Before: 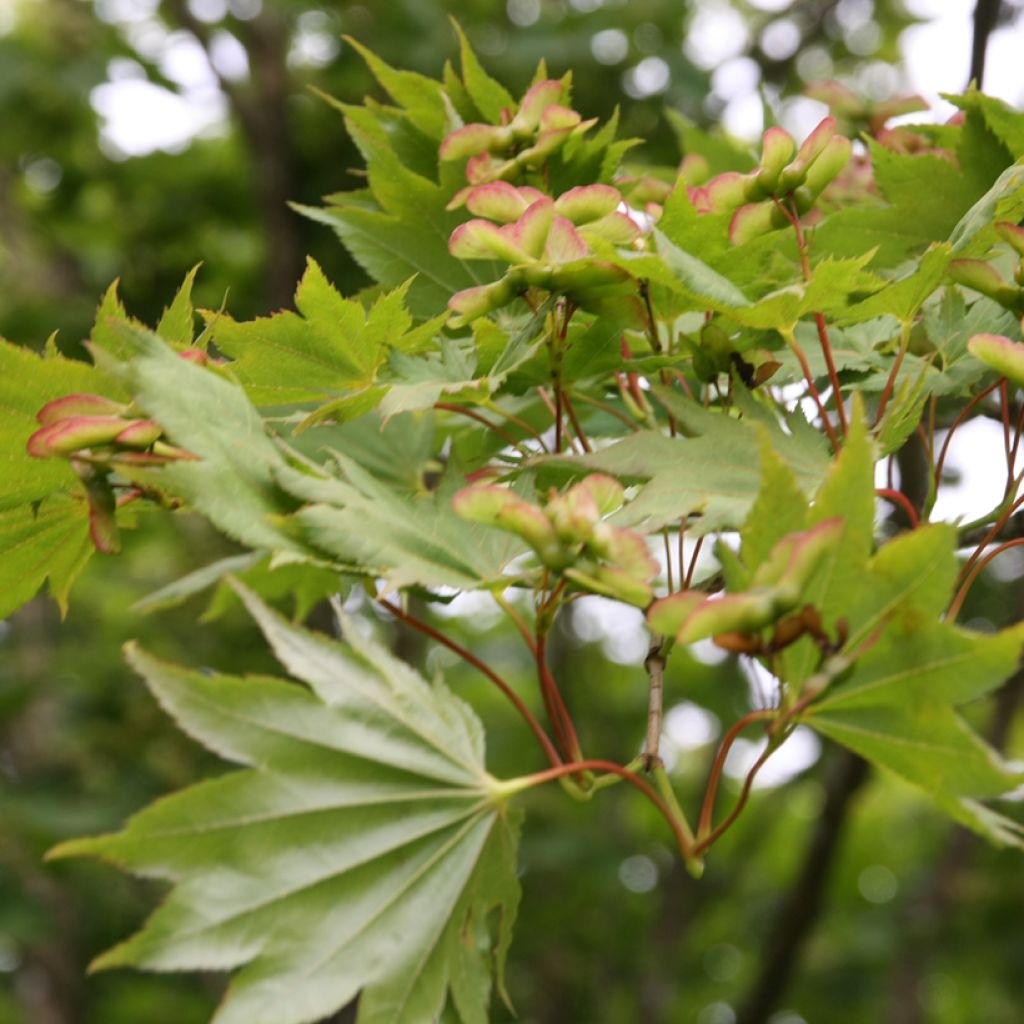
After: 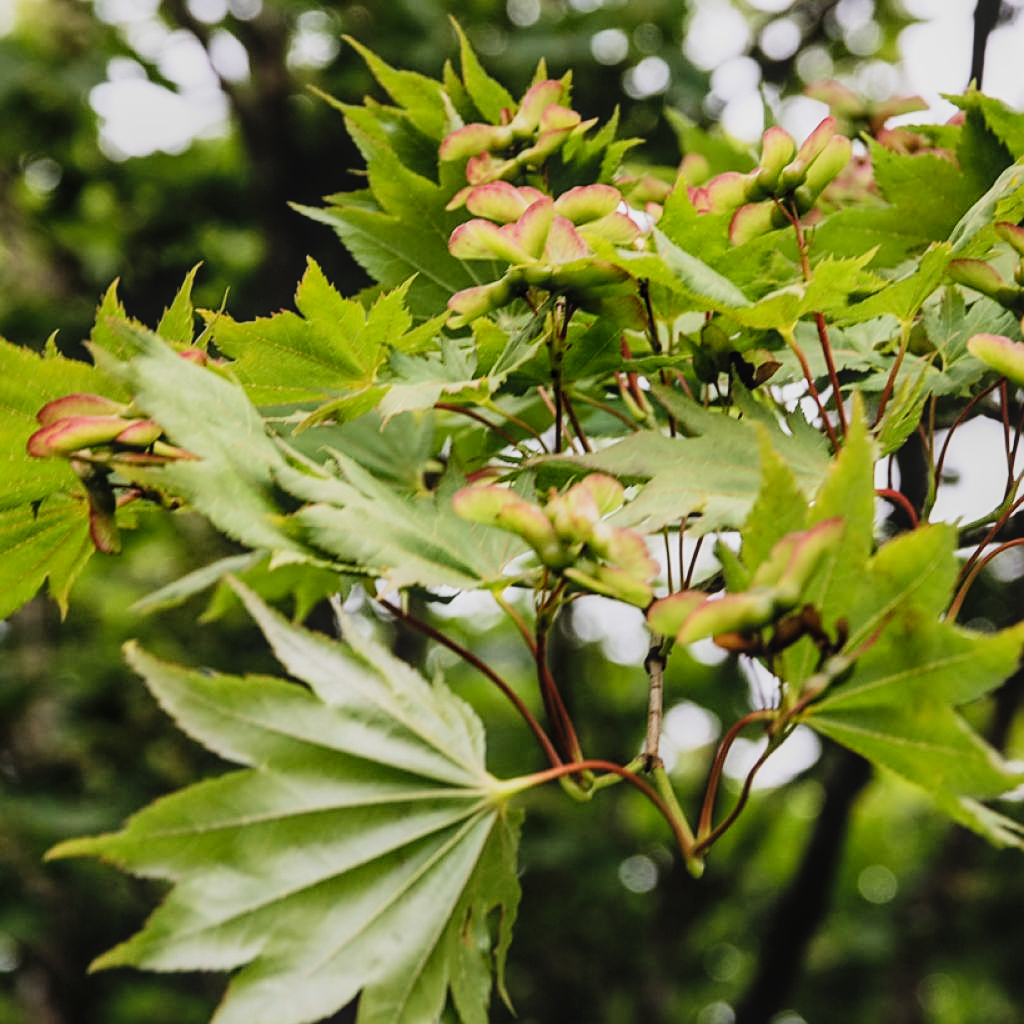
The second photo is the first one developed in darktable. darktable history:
sharpen: on, module defaults
tone curve: curves: ch0 [(0, 0.047) (0.15, 0.127) (0.46, 0.466) (0.751, 0.788) (1, 0.961)]; ch1 [(0, 0) (0.43, 0.408) (0.476, 0.469) (0.505, 0.501) (0.553, 0.557) (0.592, 0.58) (0.631, 0.625) (1, 1)]; ch2 [(0, 0) (0.505, 0.495) (0.55, 0.557) (0.583, 0.573) (1, 1)], preserve colors none
local contrast: on, module defaults
filmic rgb: black relative exposure -5.1 EV, white relative exposure 3.97 EV, hardness 2.89, contrast 1.298, highlights saturation mix -29.9%
